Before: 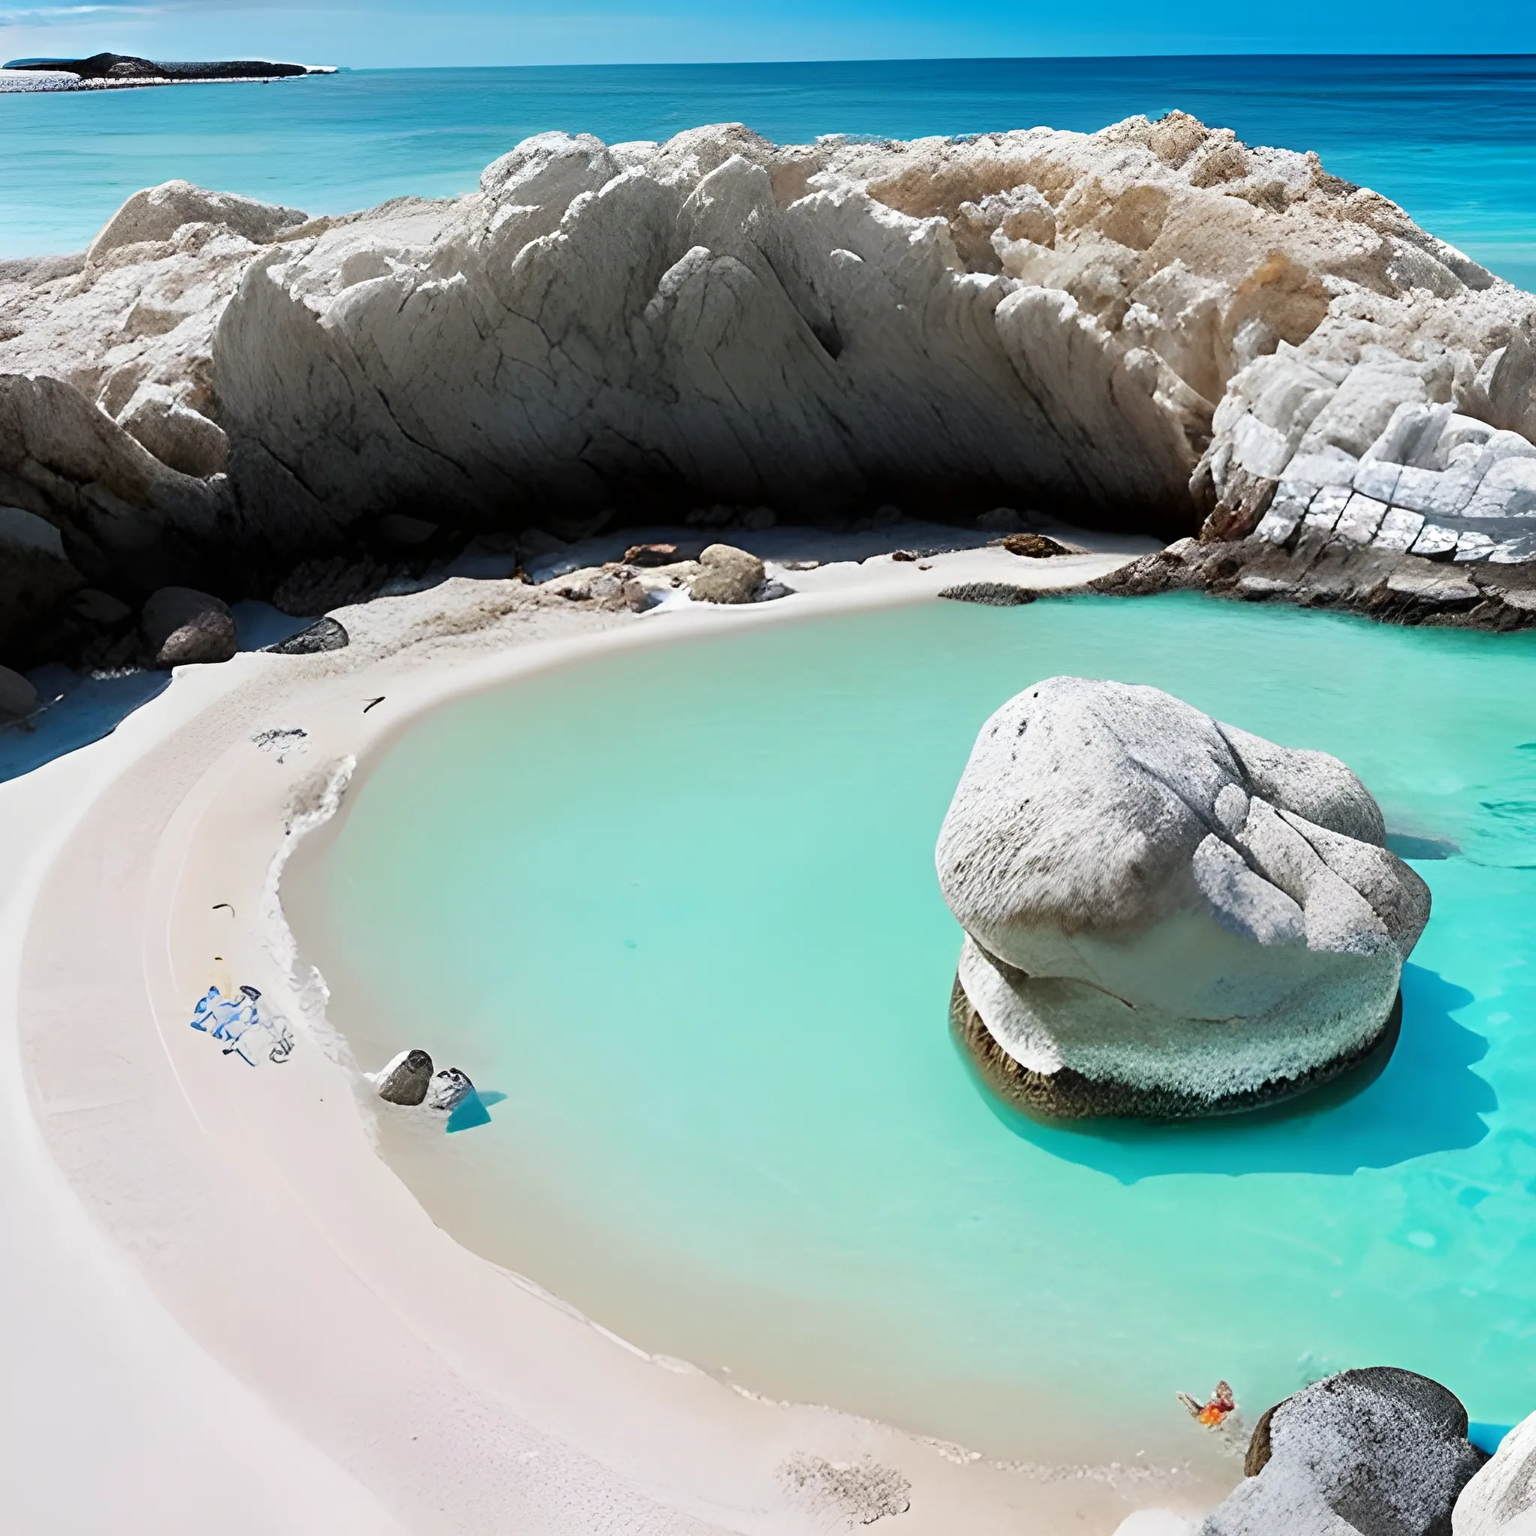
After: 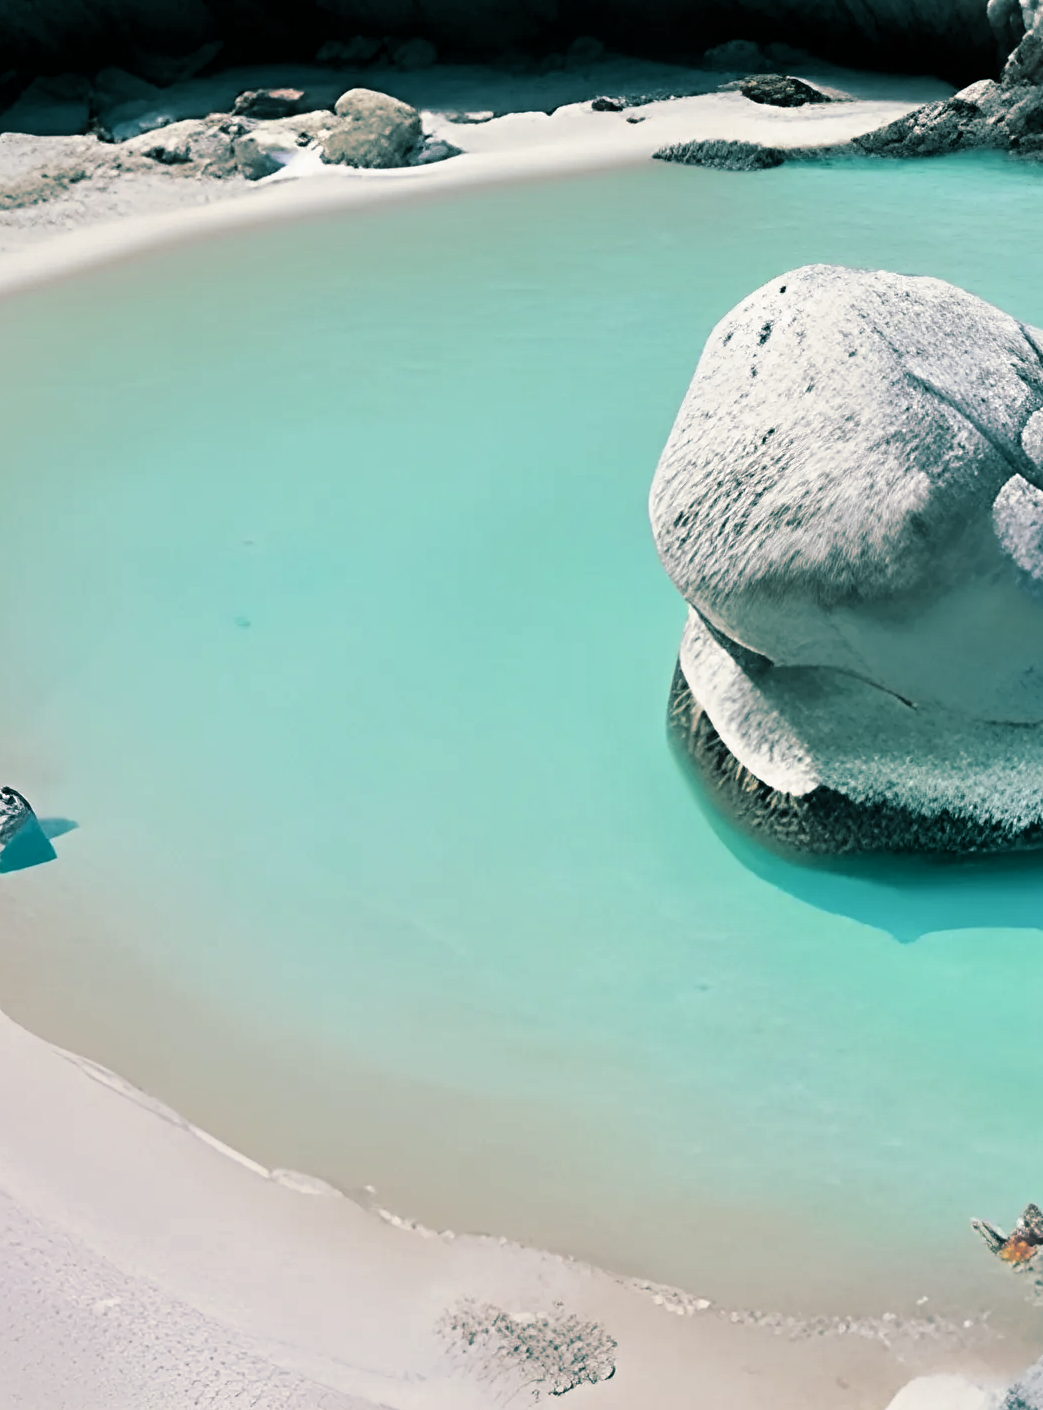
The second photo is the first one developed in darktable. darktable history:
crop and rotate: left 29.237%, top 31.152%, right 19.807%
split-toning: shadows › hue 186.43°, highlights › hue 49.29°, compress 30.29%
color correction: saturation 0.85
shadows and highlights: shadows 20.91, highlights -35.45, soften with gaussian
